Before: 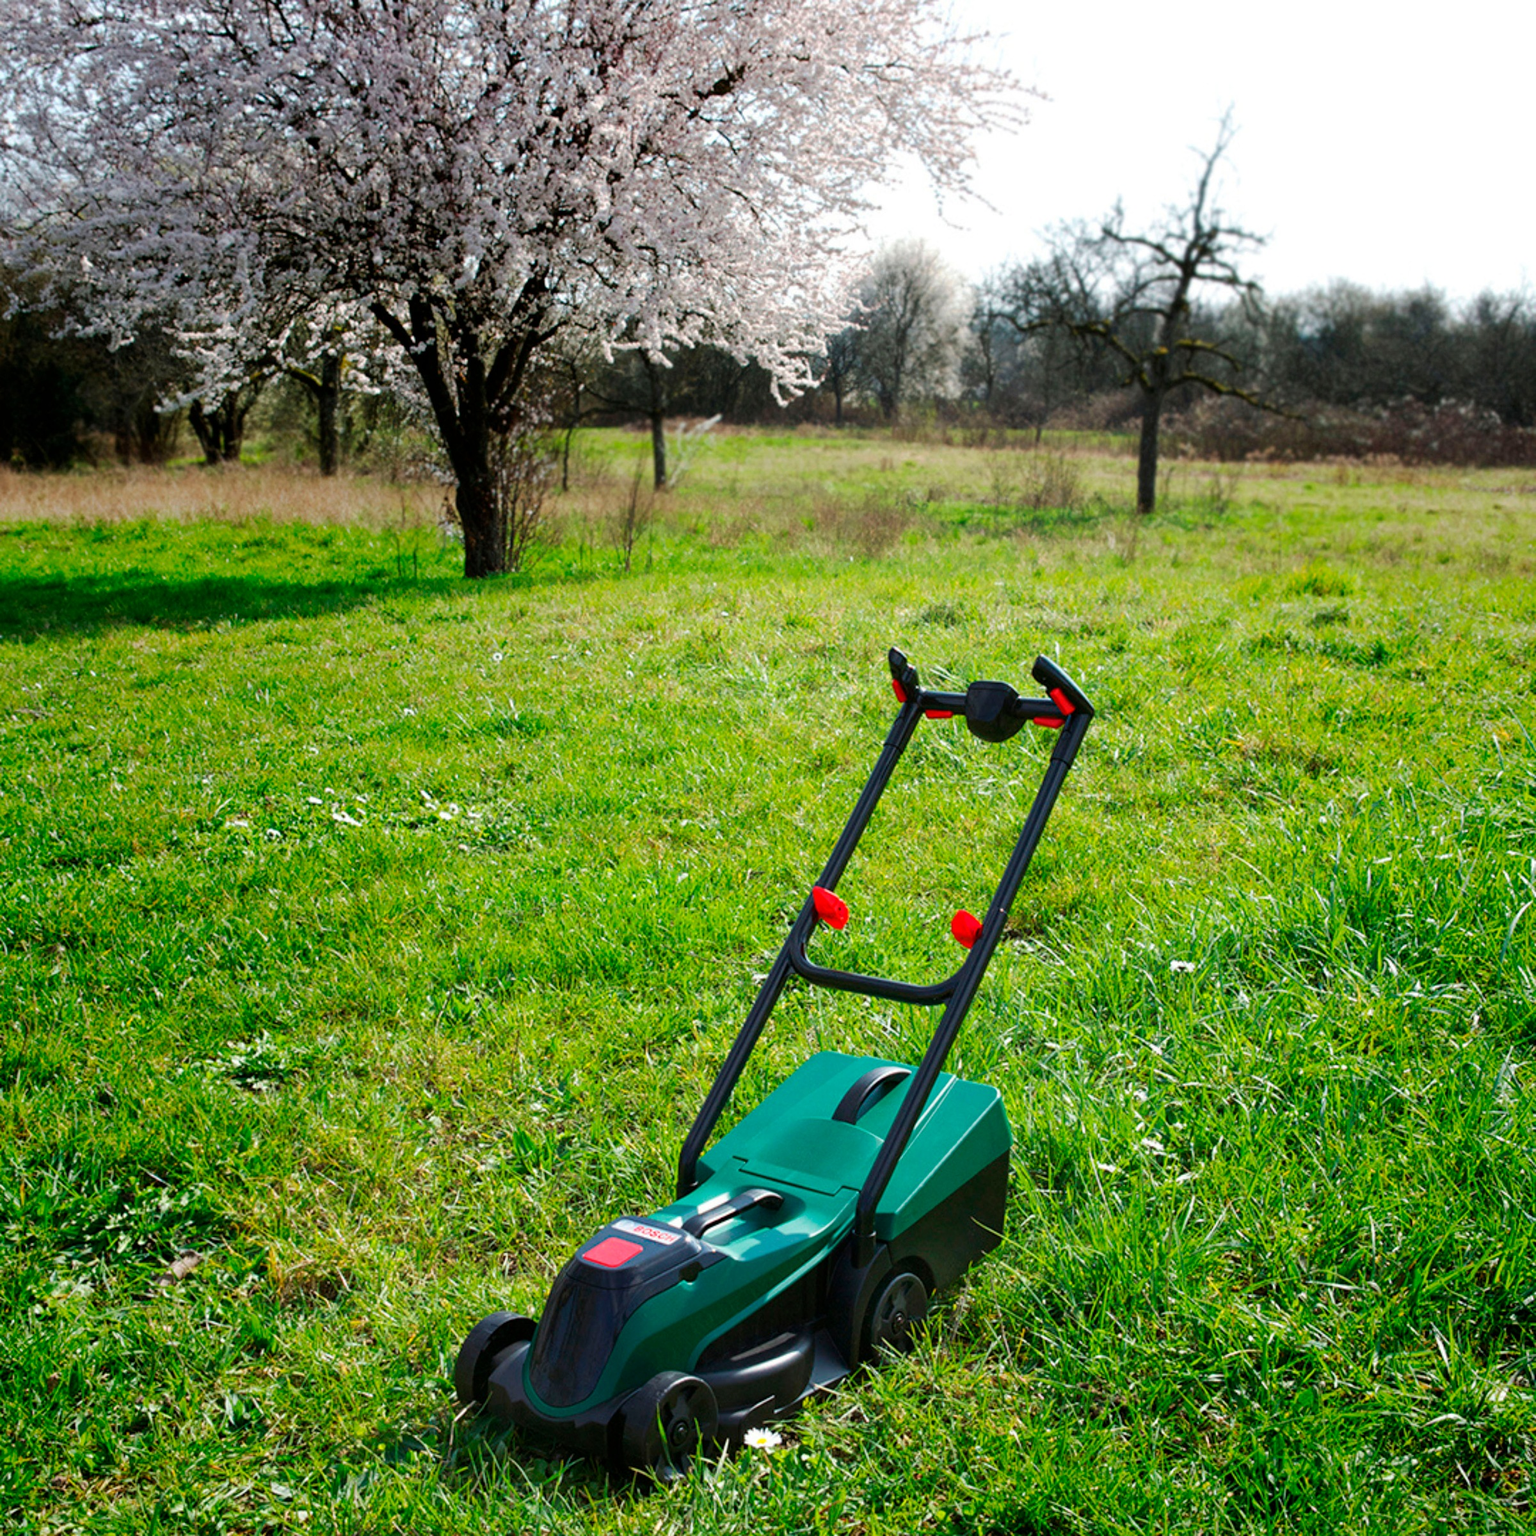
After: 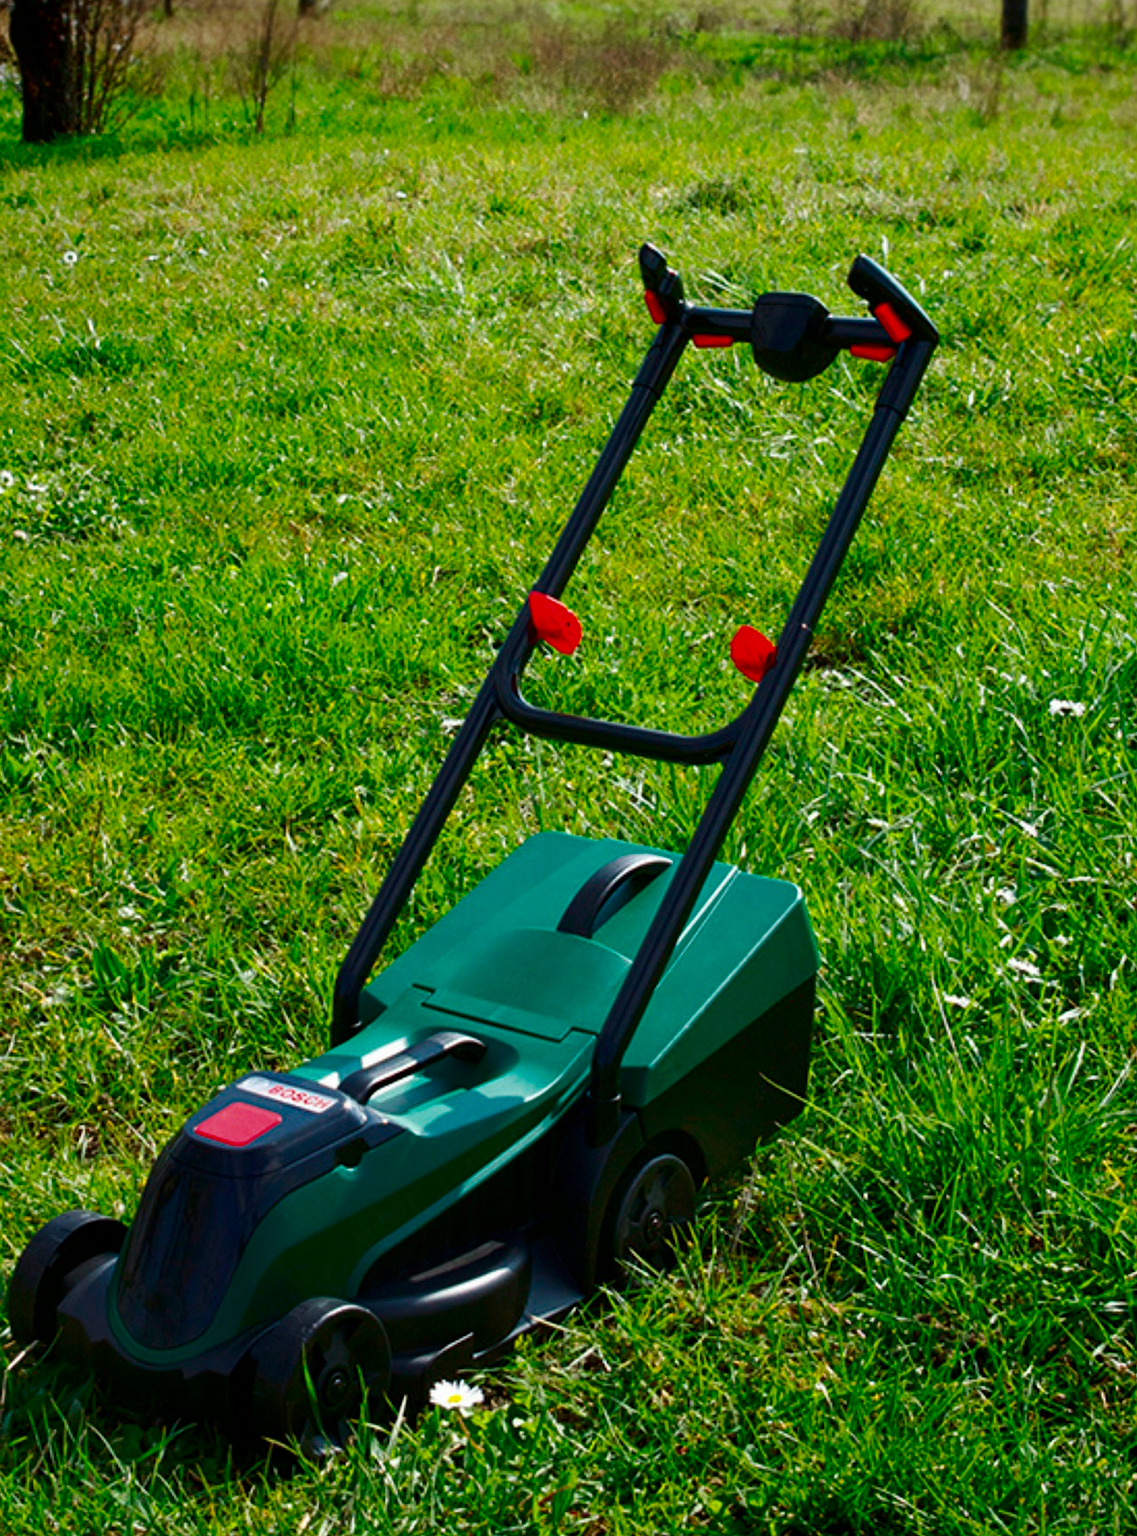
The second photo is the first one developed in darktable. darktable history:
crop and rotate: left 29.263%, top 31.282%, right 19.861%
contrast brightness saturation: brightness -0.219, saturation 0.076
